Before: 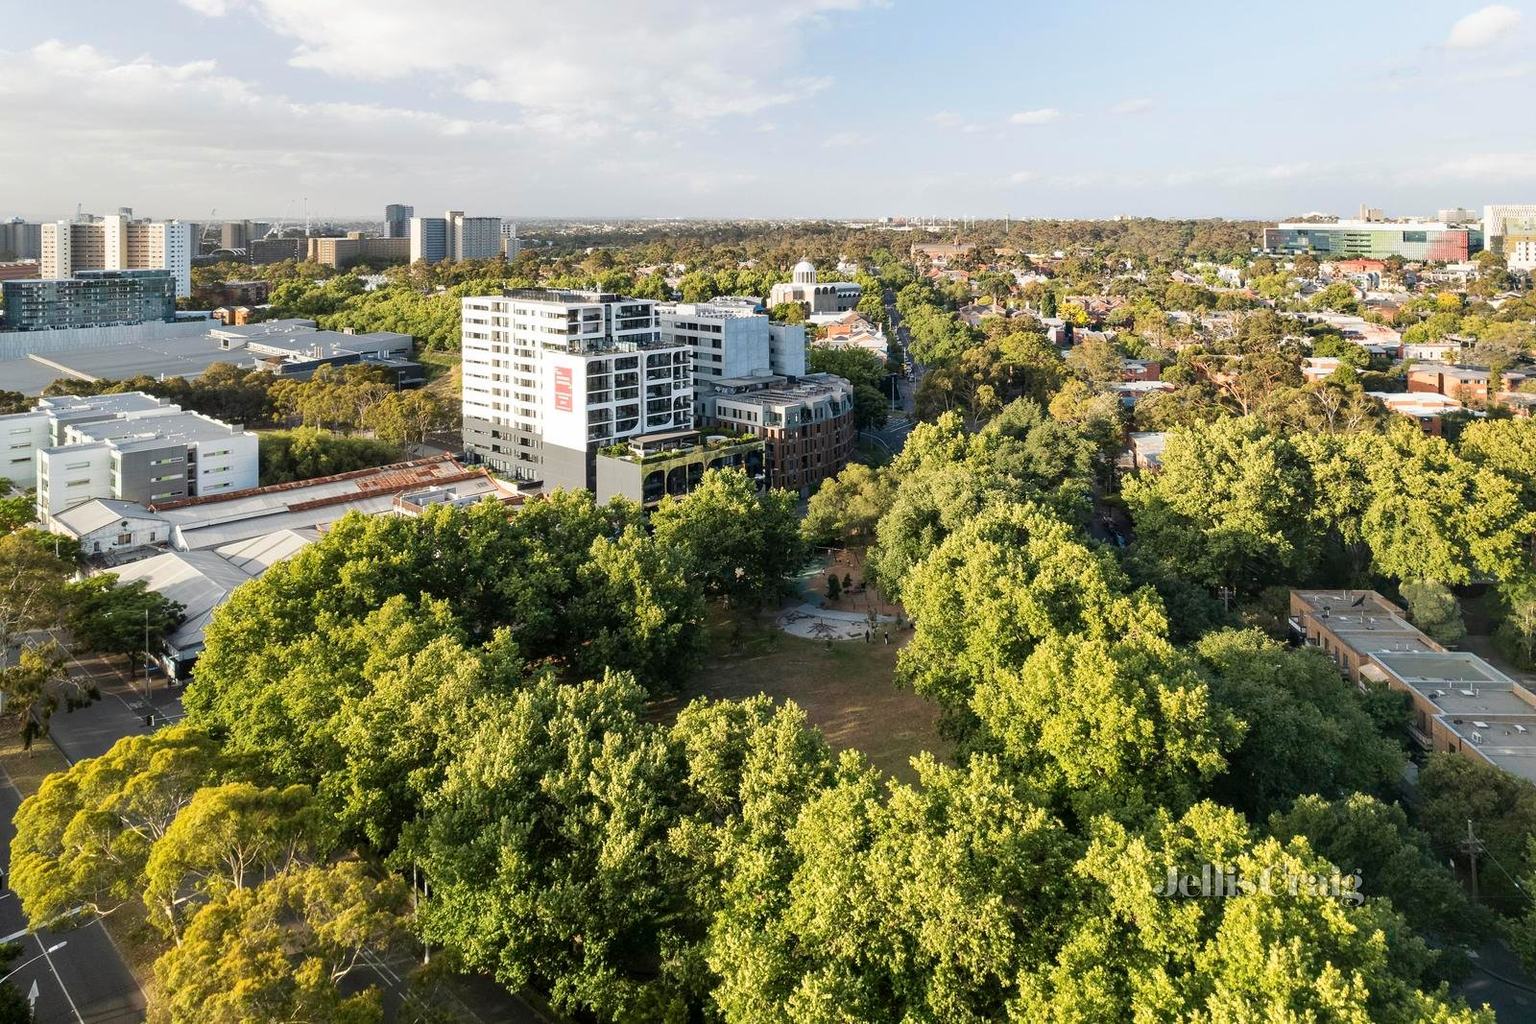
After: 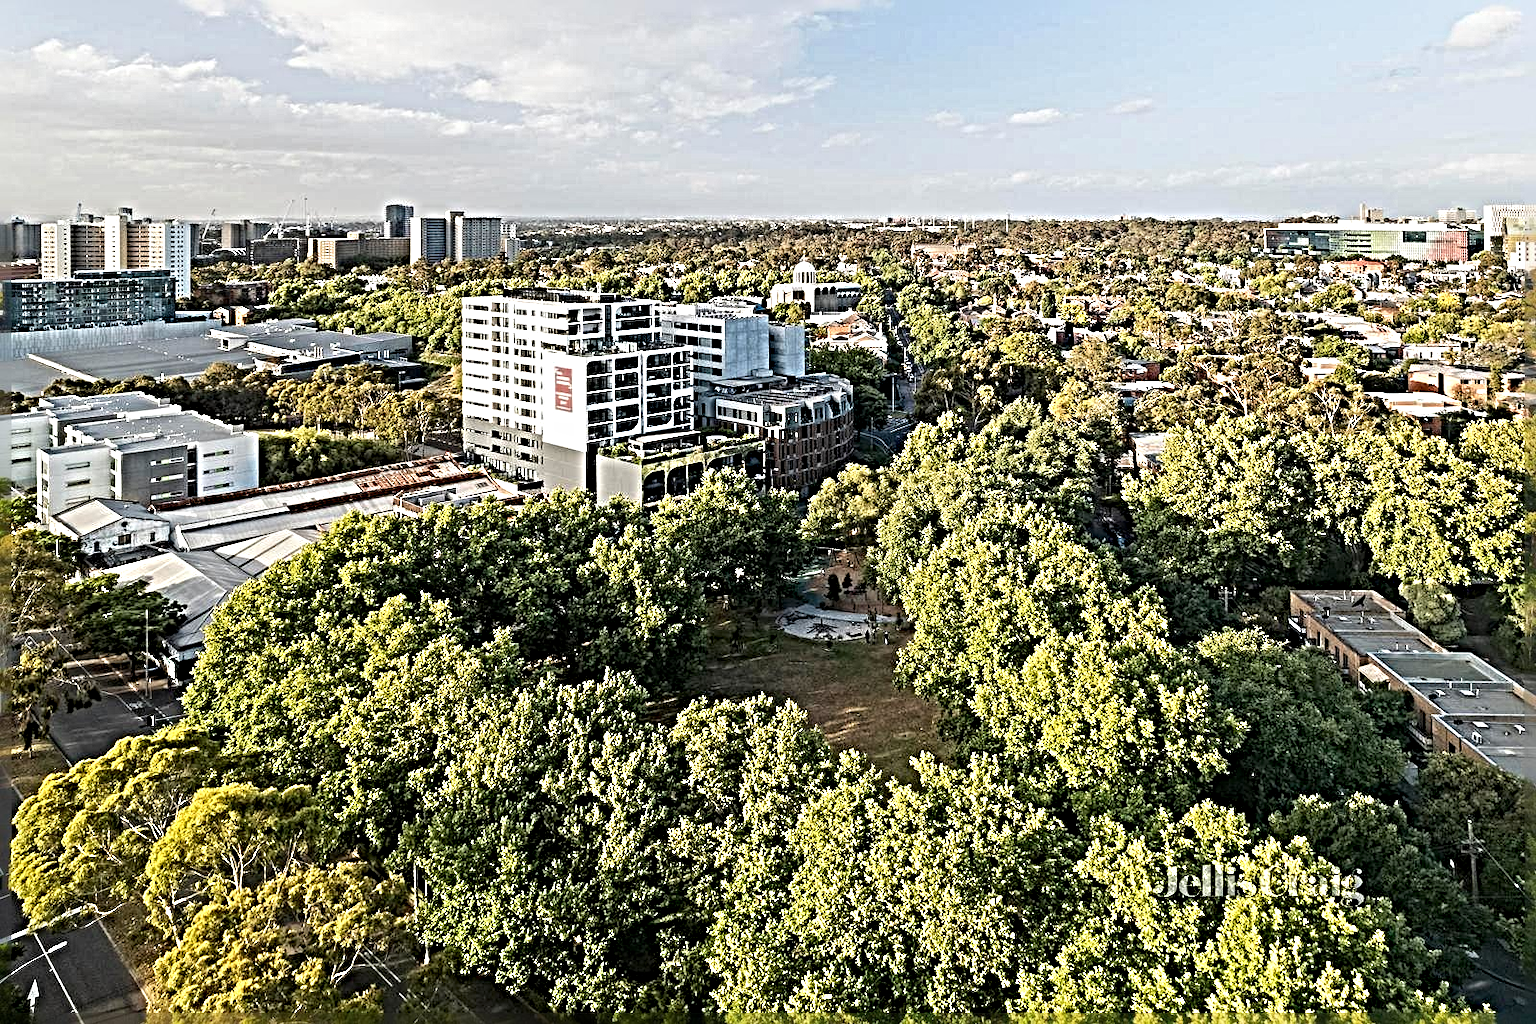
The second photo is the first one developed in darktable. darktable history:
sharpen: radius 6.26, amount 1.801, threshold 0.017
